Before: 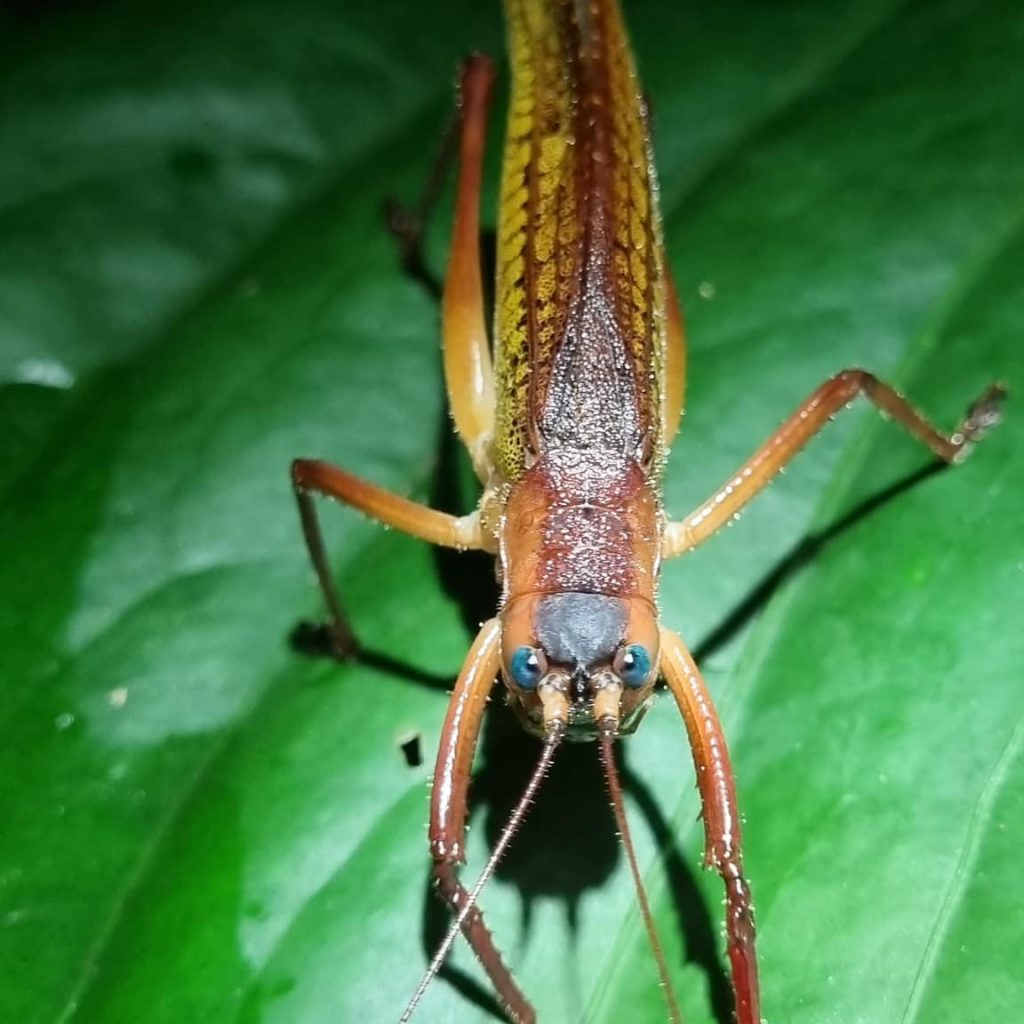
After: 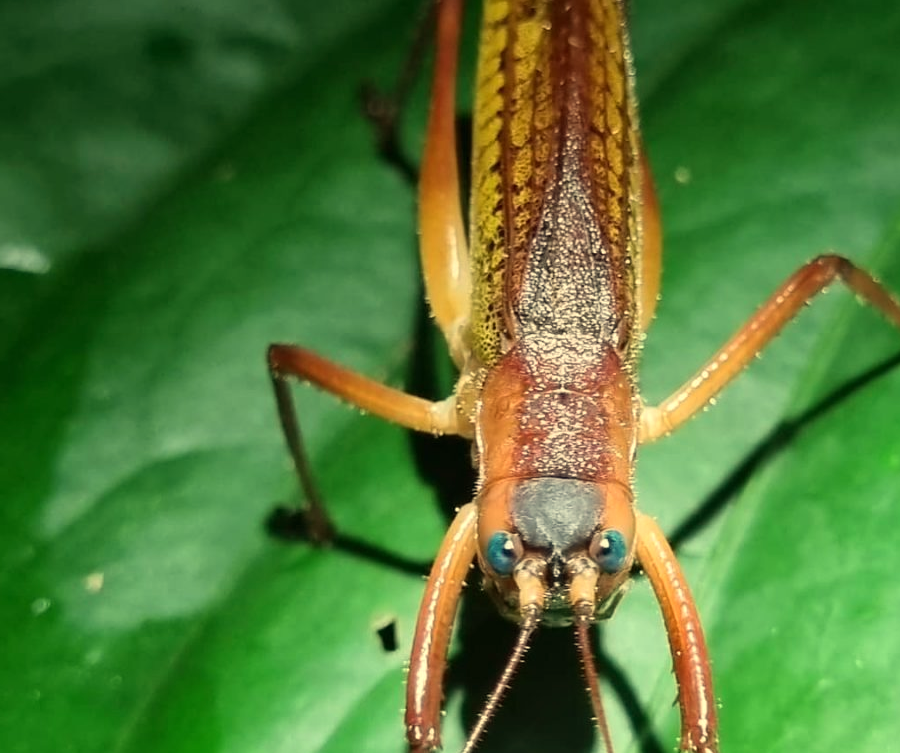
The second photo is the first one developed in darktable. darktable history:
white balance: red 1.08, blue 0.791
crop and rotate: left 2.425%, top 11.305%, right 9.6%, bottom 15.08%
